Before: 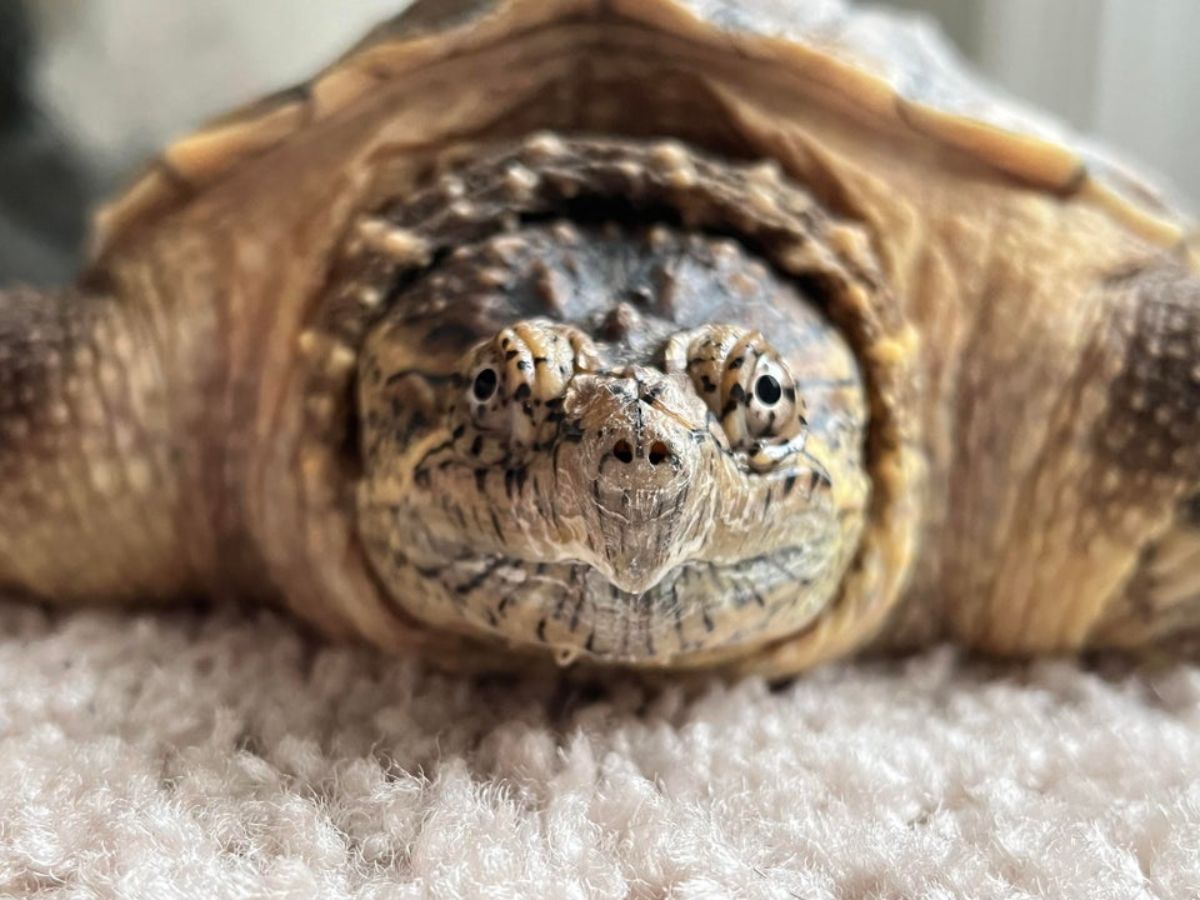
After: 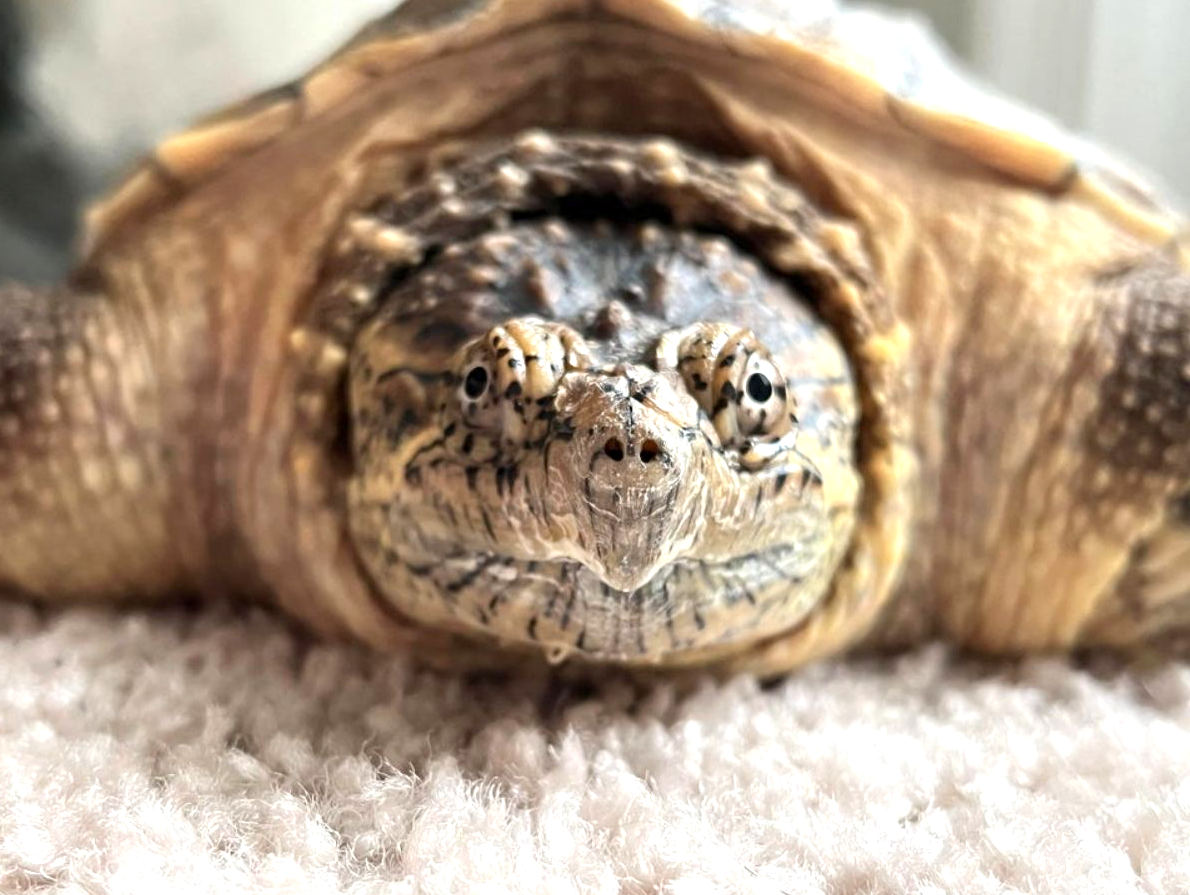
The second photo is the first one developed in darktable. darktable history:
exposure: black level correction 0.001, exposure 0.499 EV, compensate highlight preservation false
crop and rotate: left 0.783%, top 0.284%, bottom 0.24%
